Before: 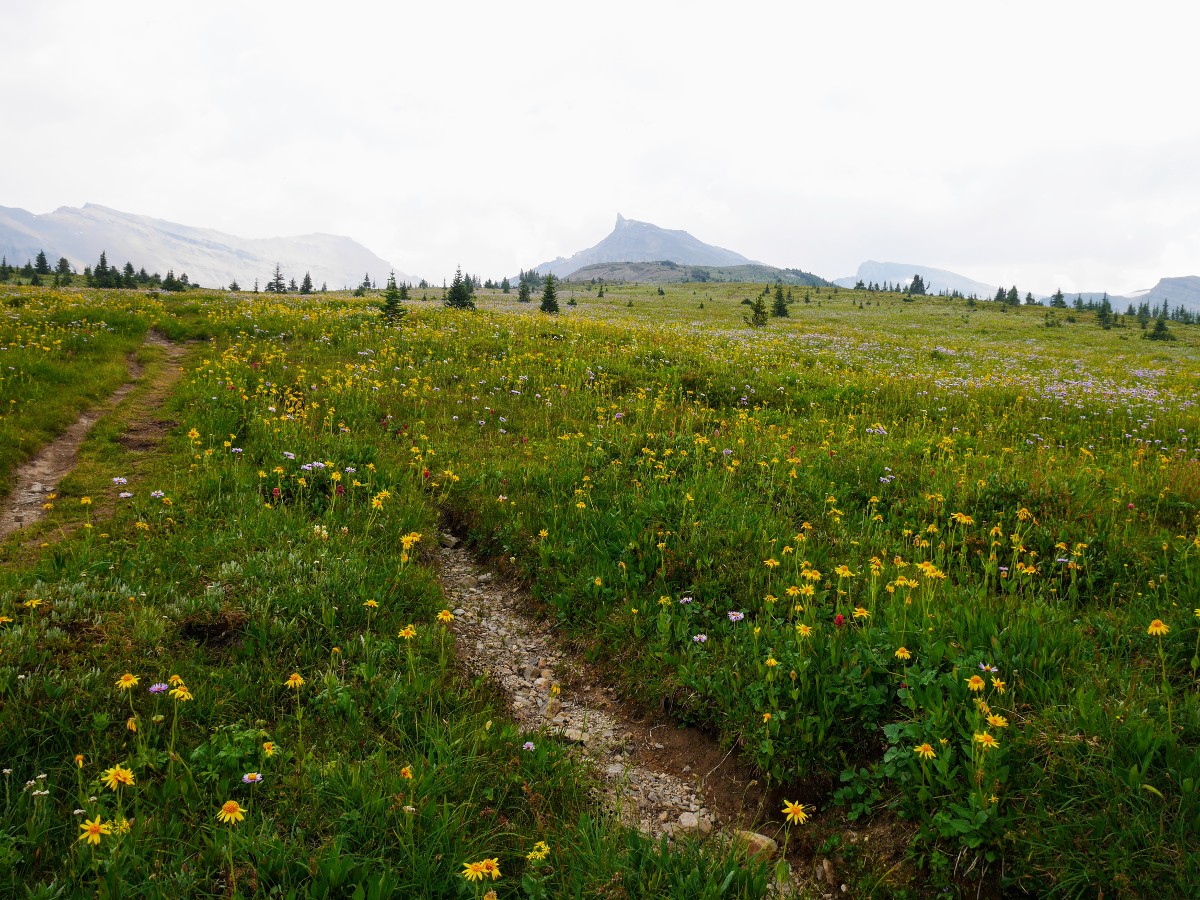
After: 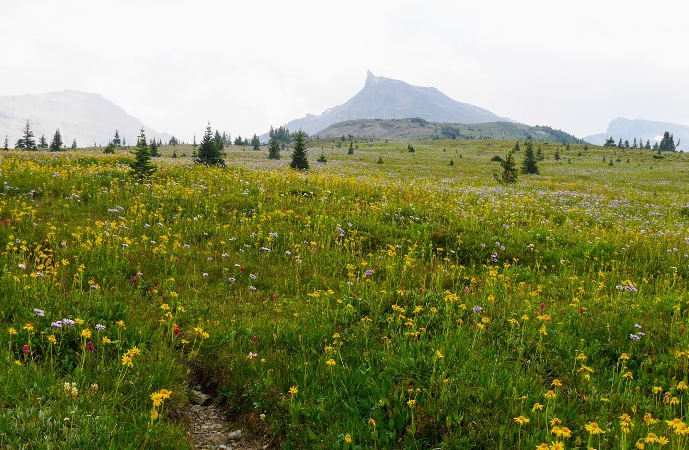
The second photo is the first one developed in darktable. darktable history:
crop: left 20.855%, top 15.961%, right 21.647%, bottom 34.032%
